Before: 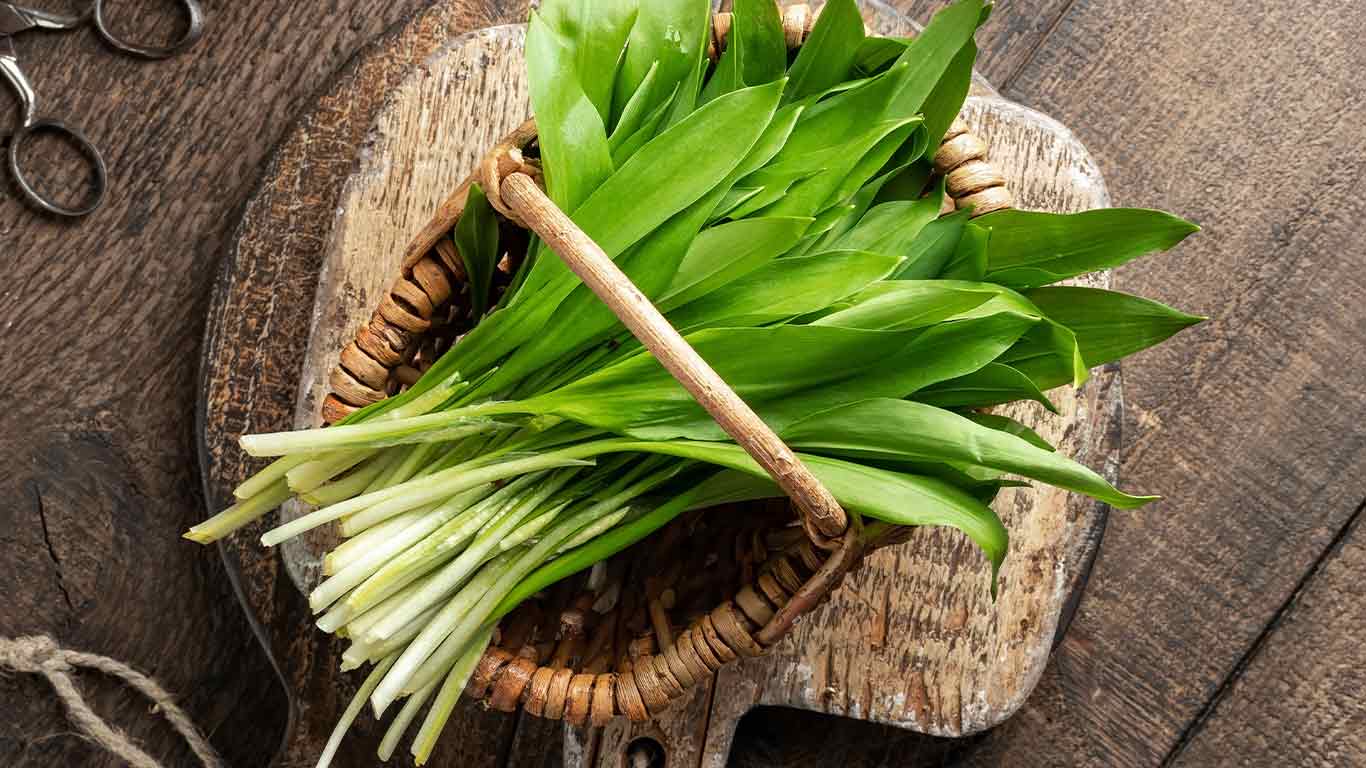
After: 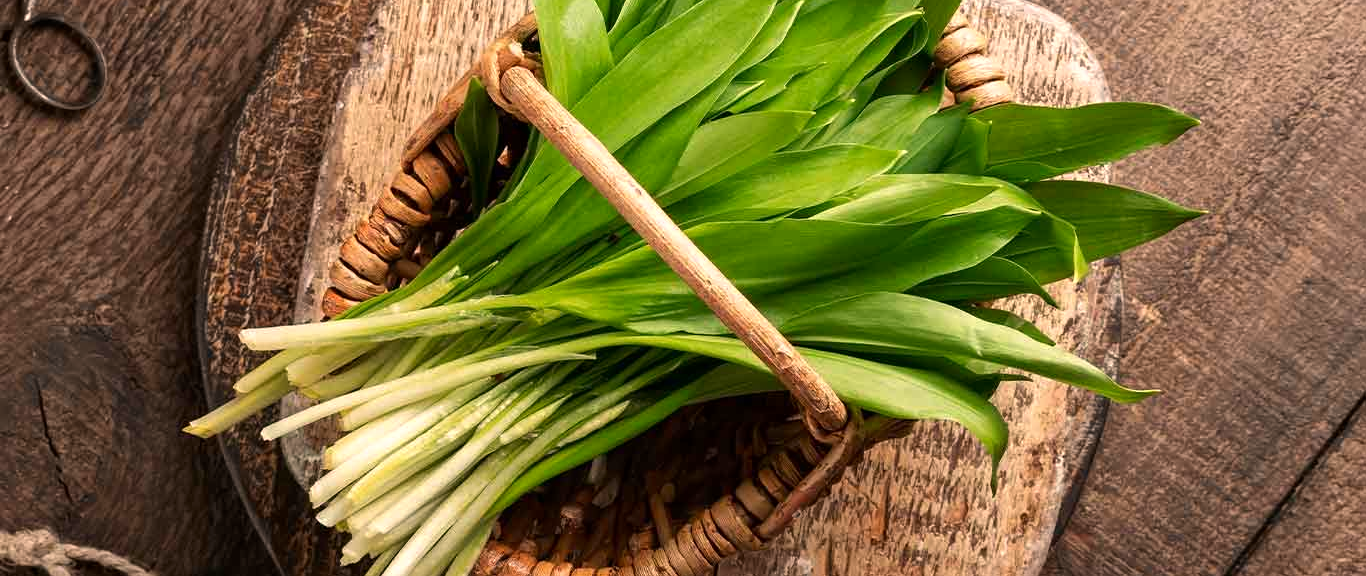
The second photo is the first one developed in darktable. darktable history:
white balance: red 1.127, blue 0.943
crop: top 13.819%, bottom 11.169%
contrast brightness saturation: contrast 0.03, brightness -0.04
